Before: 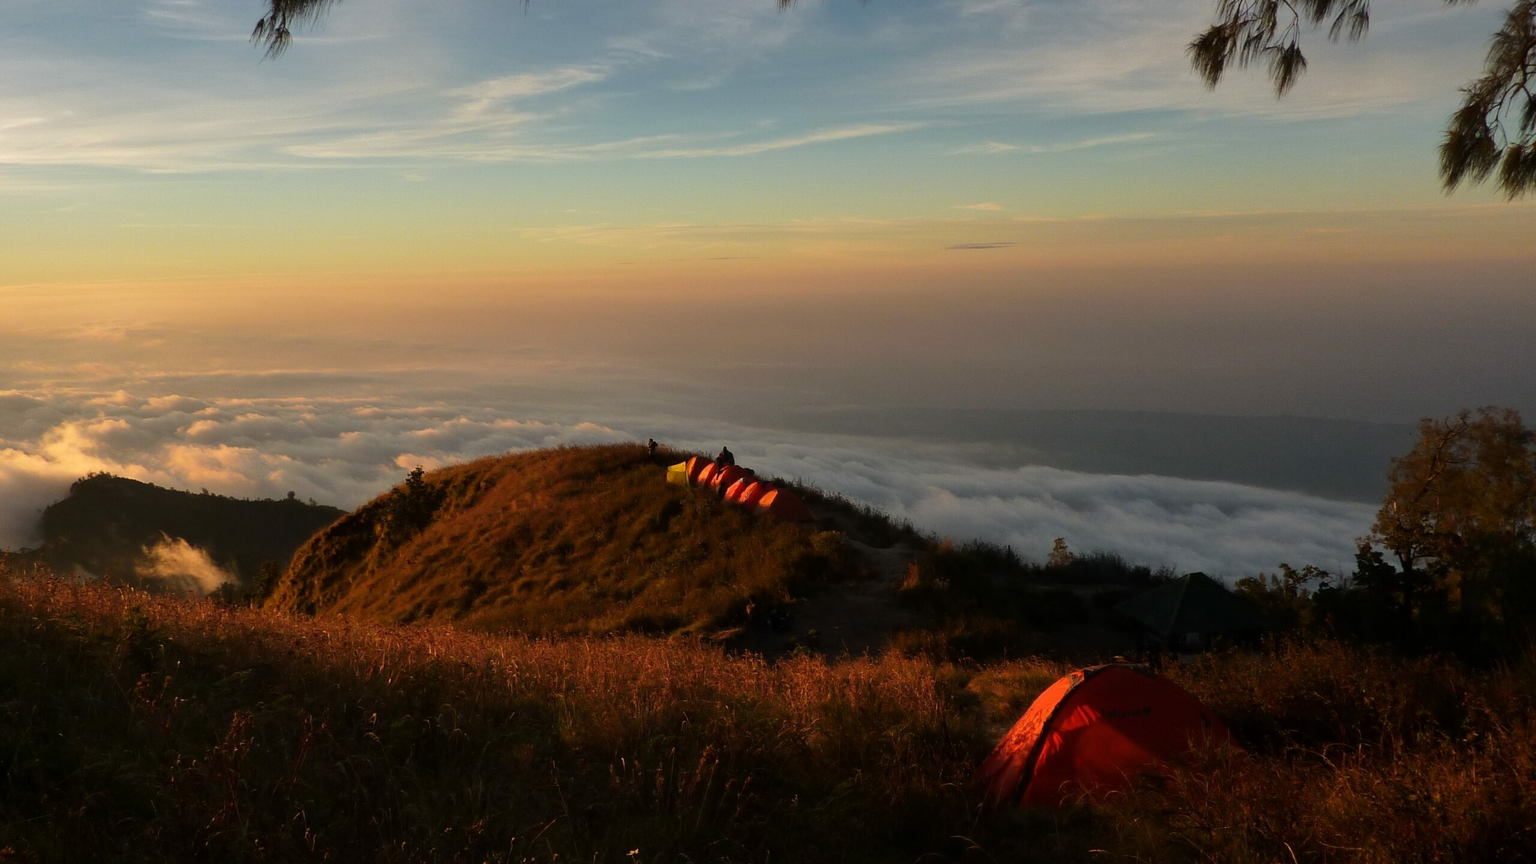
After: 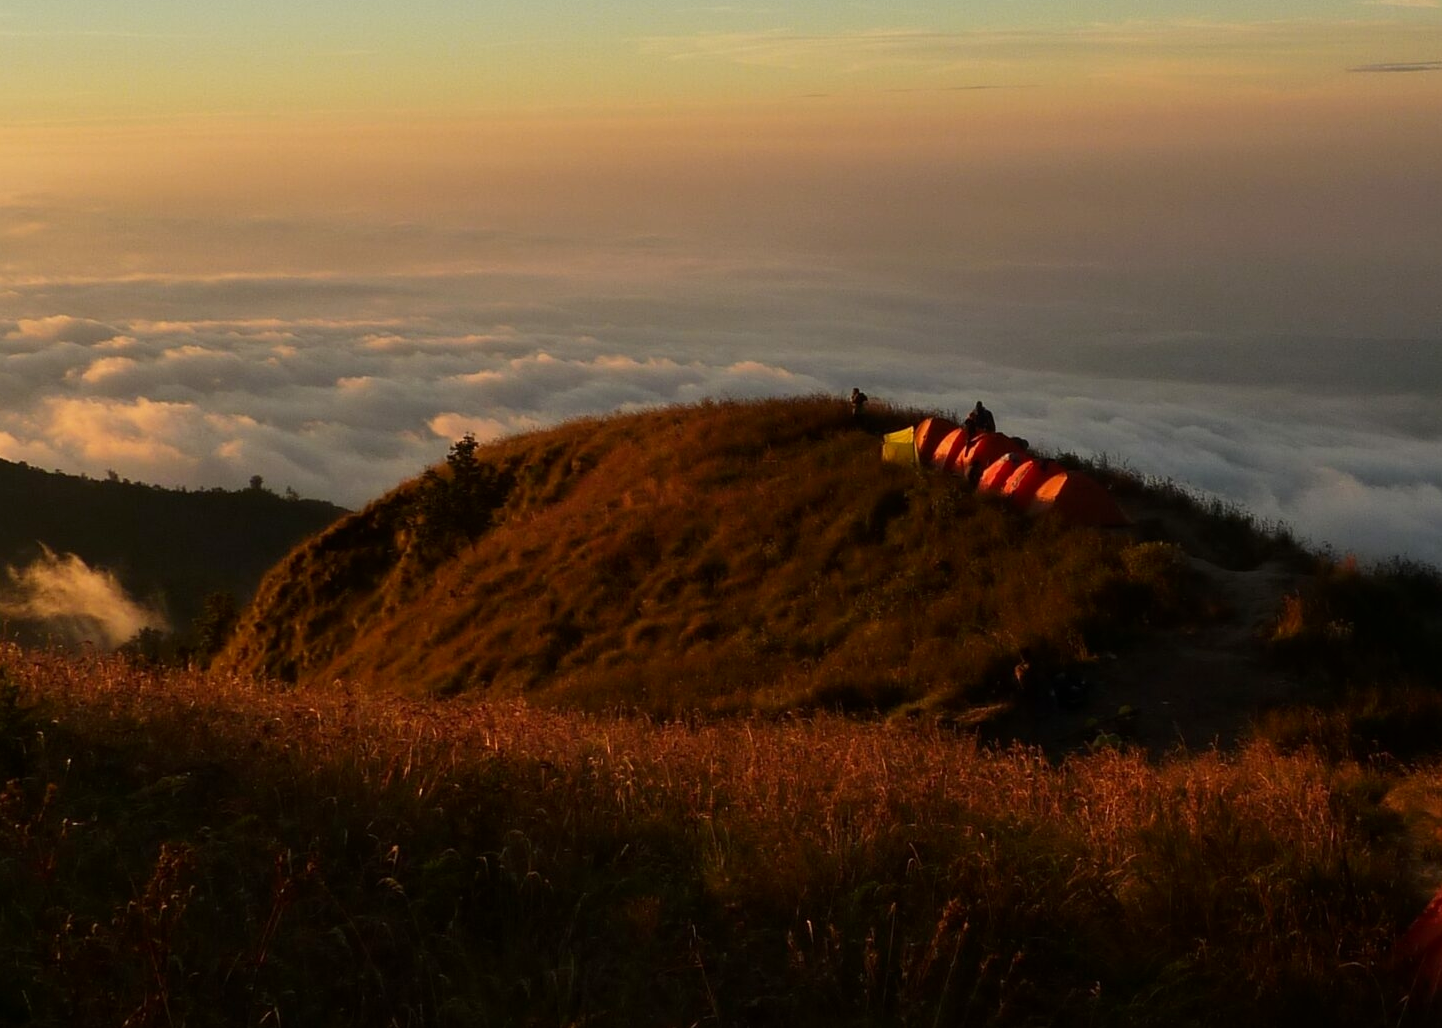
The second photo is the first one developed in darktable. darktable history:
color correction: highlights a* -0.137, highlights b* 0.137
crop: left 8.966%, top 23.852%, right 34.699%, bottom 4.703%
contrast brightness saturation: contrast 0.03, brightness -0.04
